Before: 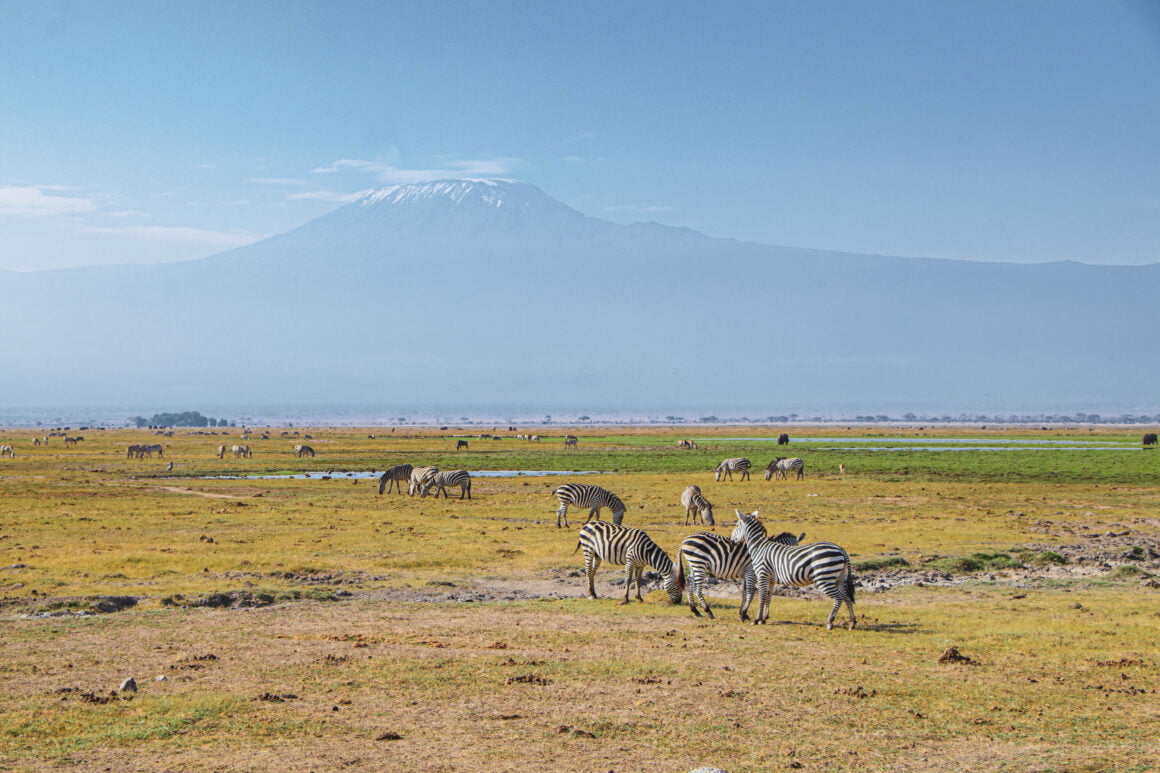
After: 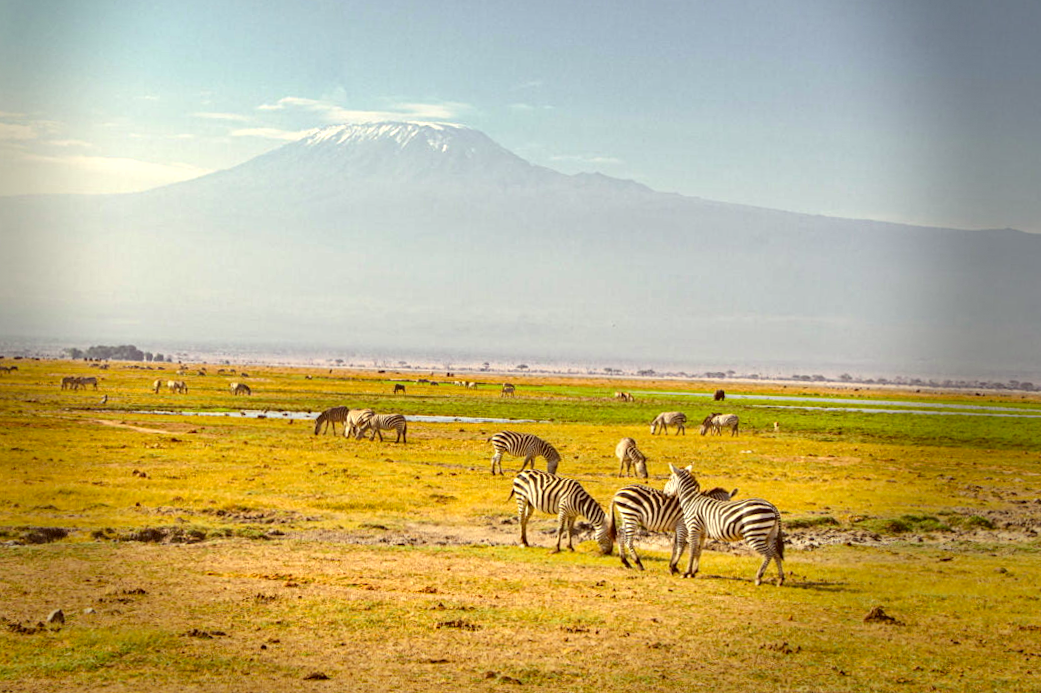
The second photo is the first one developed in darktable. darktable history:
rotate and perspective: rotation 0.174°, lens shift (vertical) 0.013, lens shift (horizontal) 0.019, shear 0.001, automatic cropping original format, crop left 0.007, crop right 0.991, crop top 0.016, crop bottom 0.997
vignetting: fall-off start 68.33%, fall-off radius 30%, saturation 0.042, center (-0.066, -0.311), width/height ratio 0.992, shape 0.85, dithering 8-bit output
exposure: black level correction 0, exposure 0.6 EV, compensate exposure bias true, compensate highlight preservation false
crop and rotate: angle -1.96°, left 3.097%, top 4.154%, right 1.586%, bottom 0.529%
color correction: highlights a* 1.12, highlights b* 24.26, shadows a* 15.58, shadows b* 24.26
haze removal: strength 0.29, distance 0.25, compatibility mode true, adaptive false
